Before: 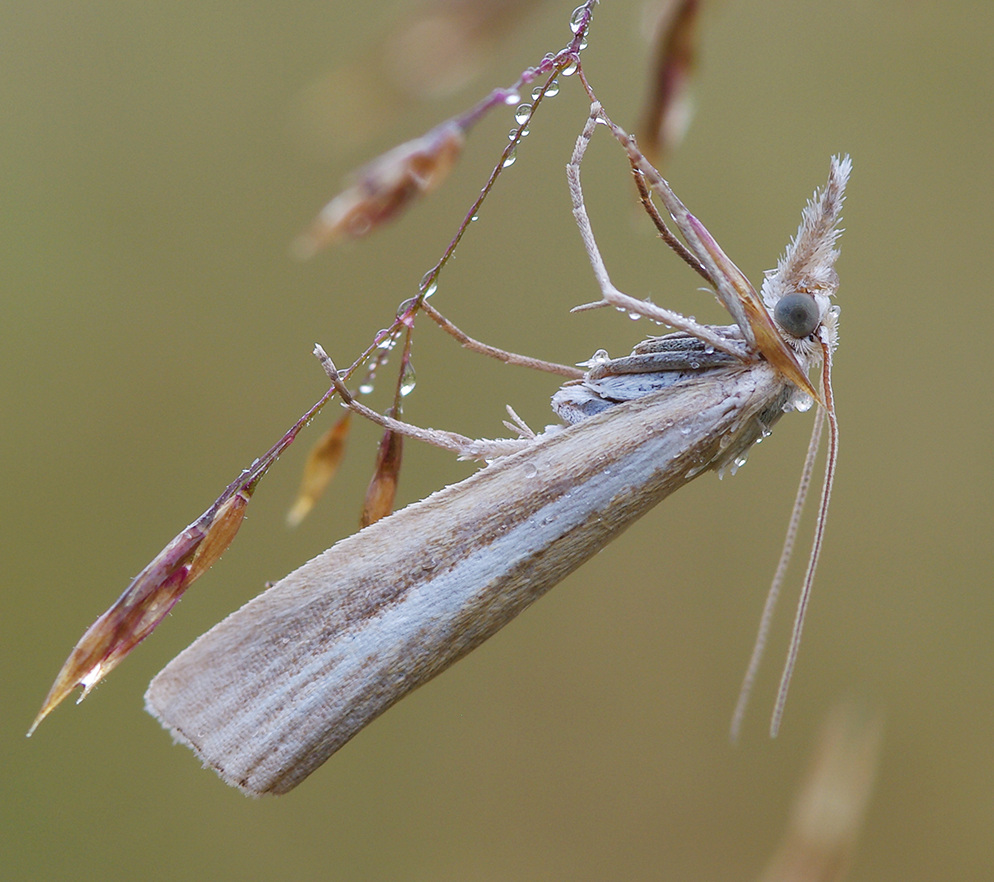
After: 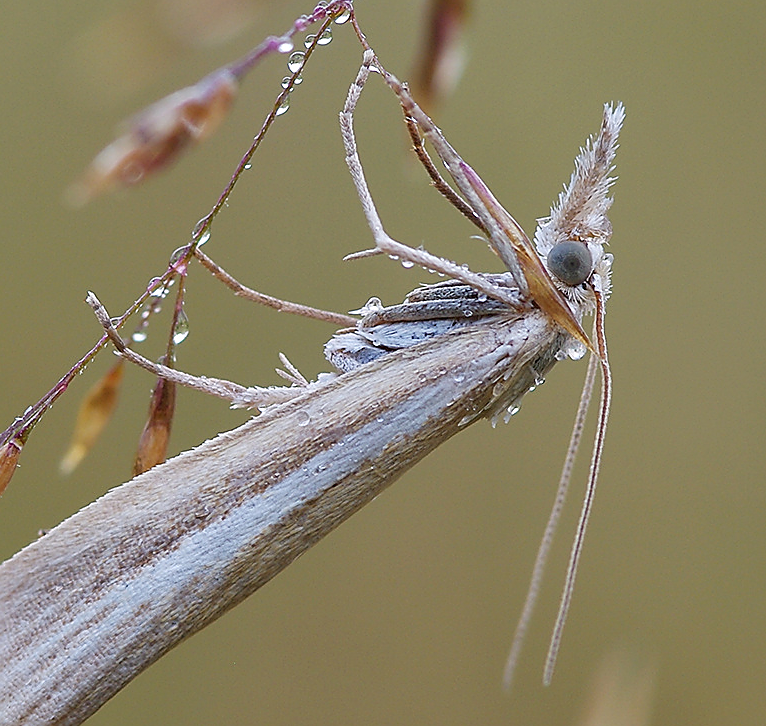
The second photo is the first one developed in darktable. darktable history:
crop: left 22.899%, top 5.918%, bottom 11.705%
shadows and highlights: shadows 52.32, highlights -28.66, soften with gaussian
sharpen: radius 1.387, amount 1.237, threshold 0.657
